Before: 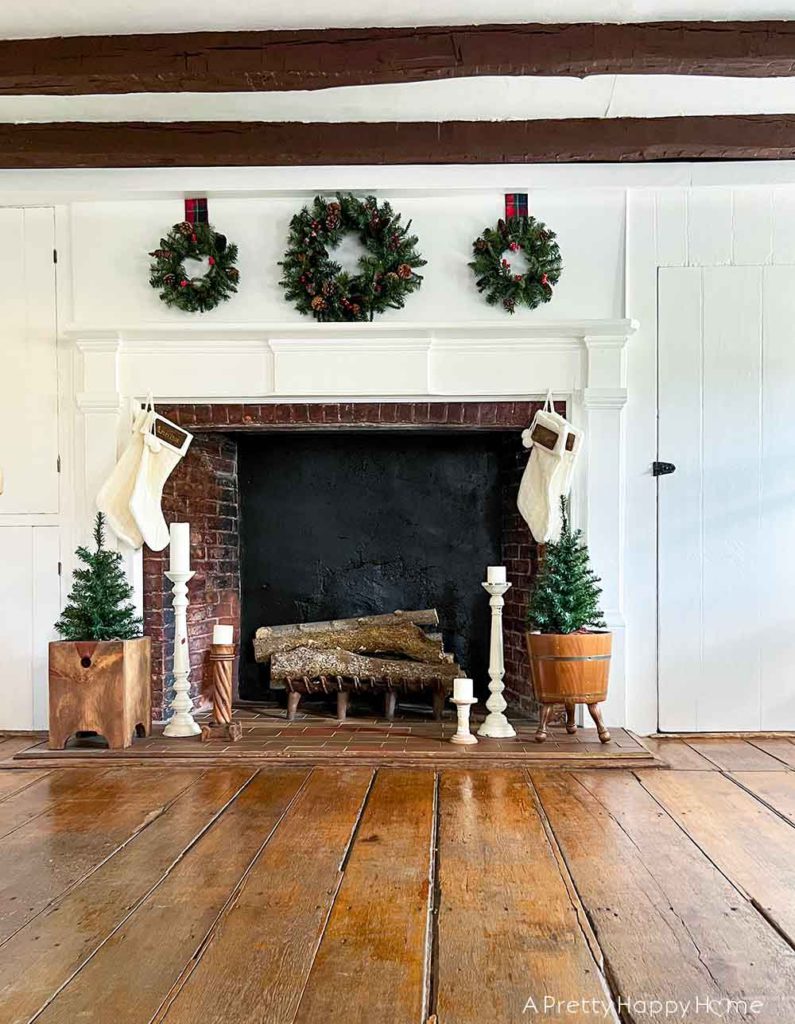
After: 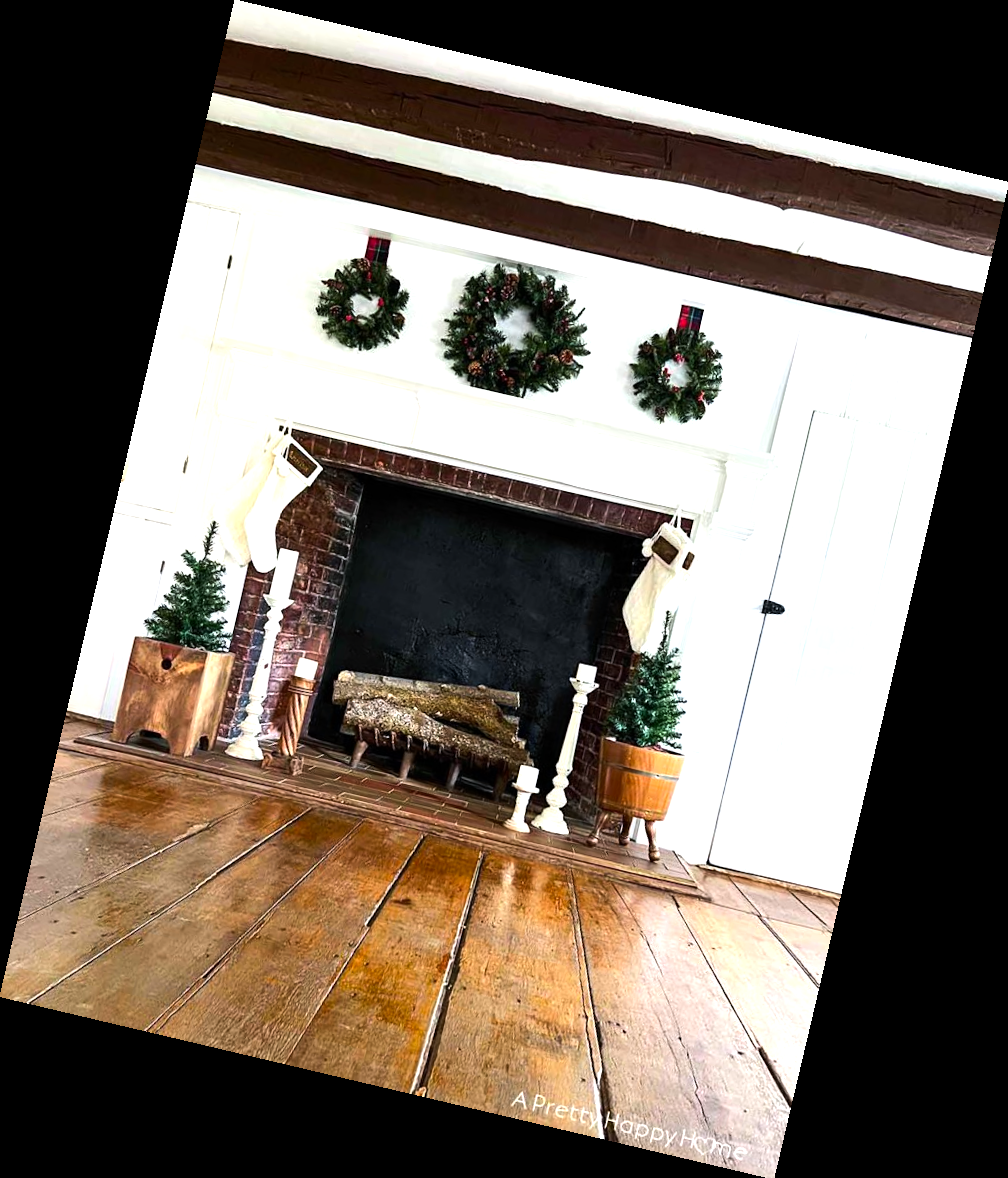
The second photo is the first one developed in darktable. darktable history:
white balance: red 0.976, blue 1.04
color correction: highlights a* 0.816, highlights b* 2.78, saturation 1.1
tone equalizer: -8 EV -0.75 EV, -7 EV -0.7 EV, -6 EV -0.6 EV, -5 EV -0.4 EV, -3 EV 0.4 EV, -2 EV 0.6 EV, -1 EV 0.7 EV, +0 EV 0.75 EV, edges refinement/feathering 500, mask exposure compensation -1.57 EV, preserve details no
rotate and perspective: rotation 13.27°, automatic cropping off
